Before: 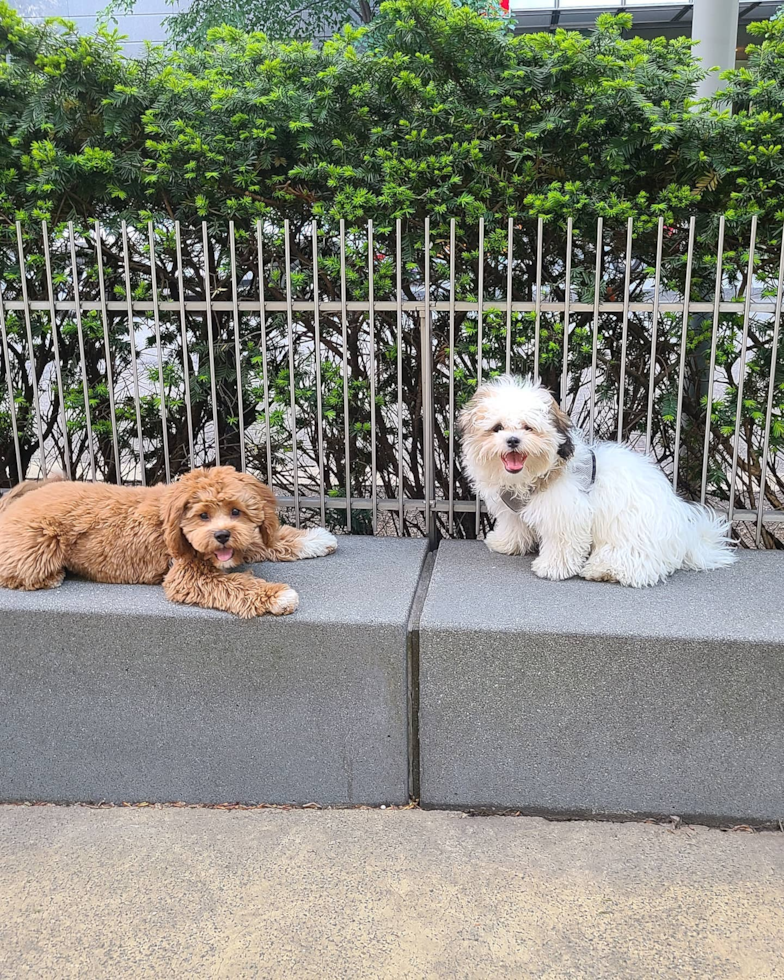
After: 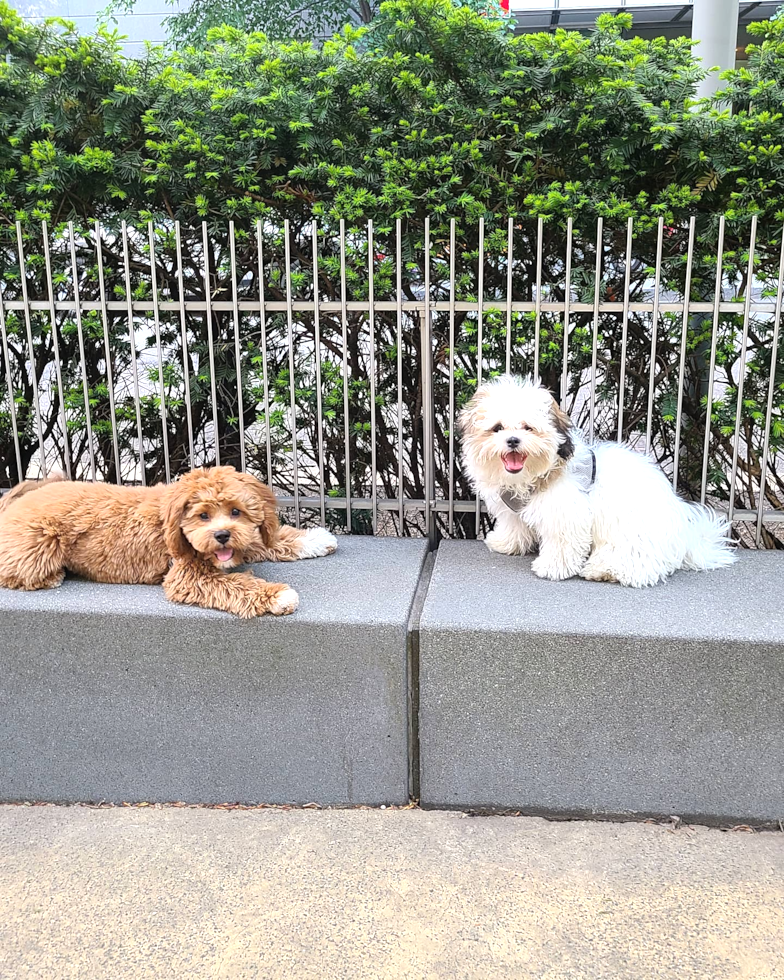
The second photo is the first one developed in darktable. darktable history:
tone equalizer: -8 EV -0.394 EV, -7 EV -0.427 EV, -6 EV -0.316 EV, -5 EV -0.231 EV, -3 EV 0.239 EV, -2 EV 0.304 EV, -1 EV 0.383 EV, +0 EV 0.429 EV
